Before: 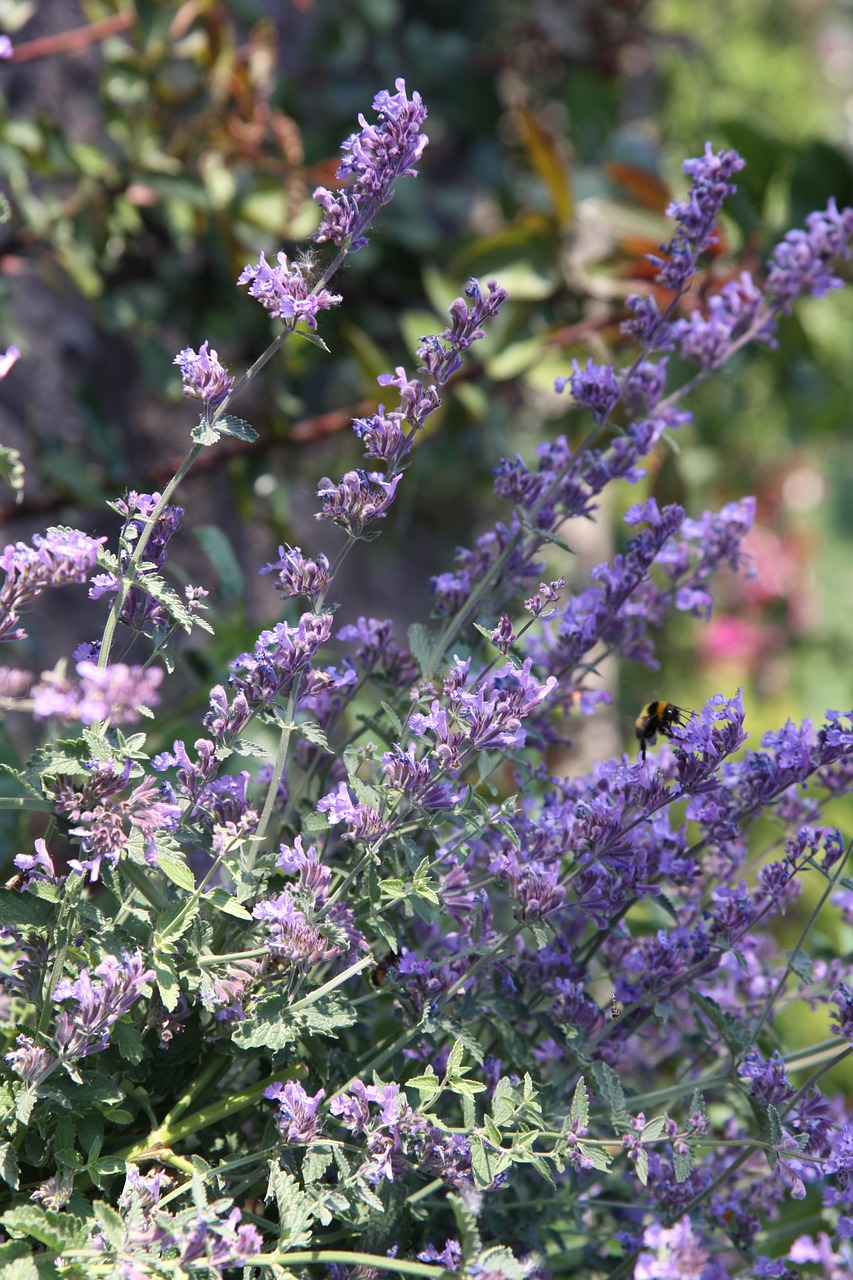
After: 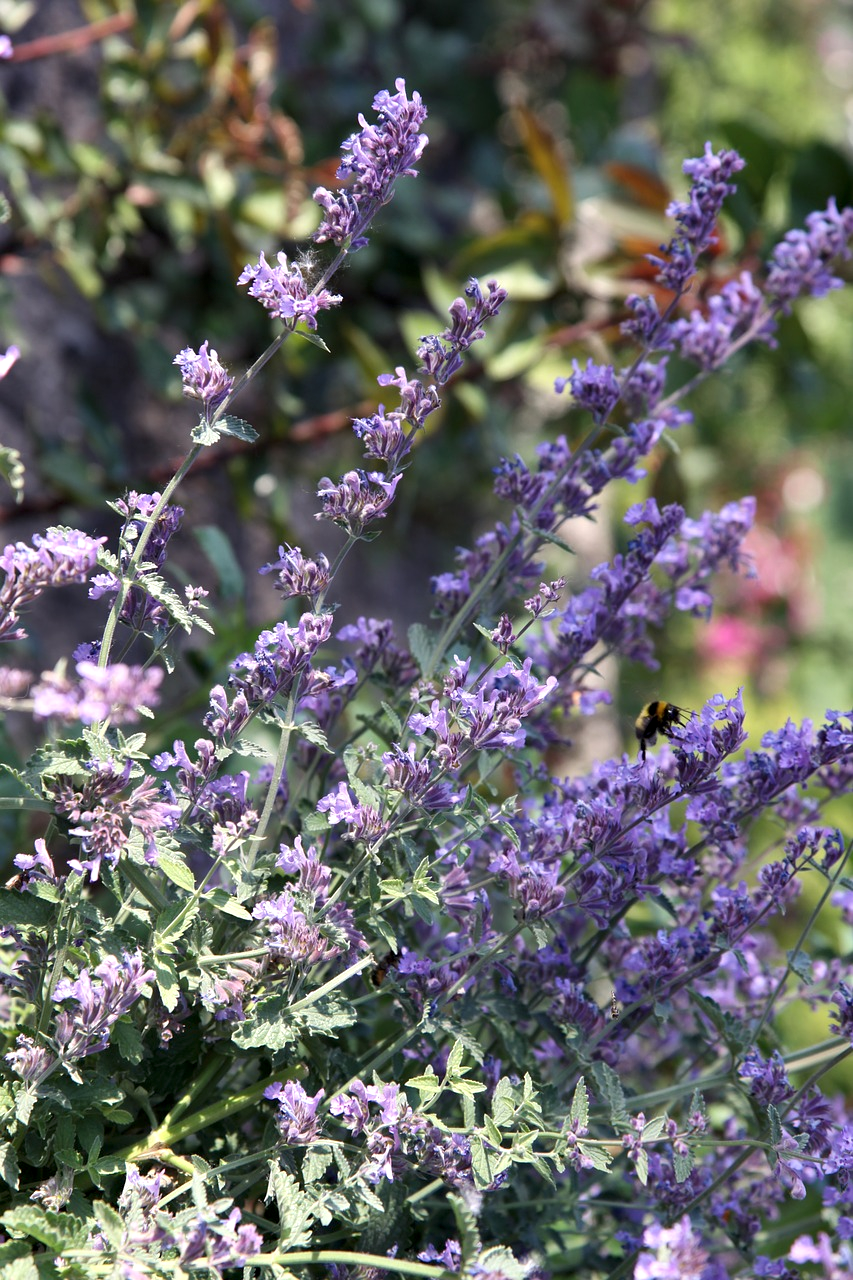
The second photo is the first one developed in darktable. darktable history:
contrast equalizer: octaves 7, y [[0.609, 0.611, 0.615, 0.613, 0.607, 0.603], [0.504, 0.498, 0.496, 0.499, 0.506, 0.516], [0 ×6], [0 ×6], [0 ×6]], mix 0.274
